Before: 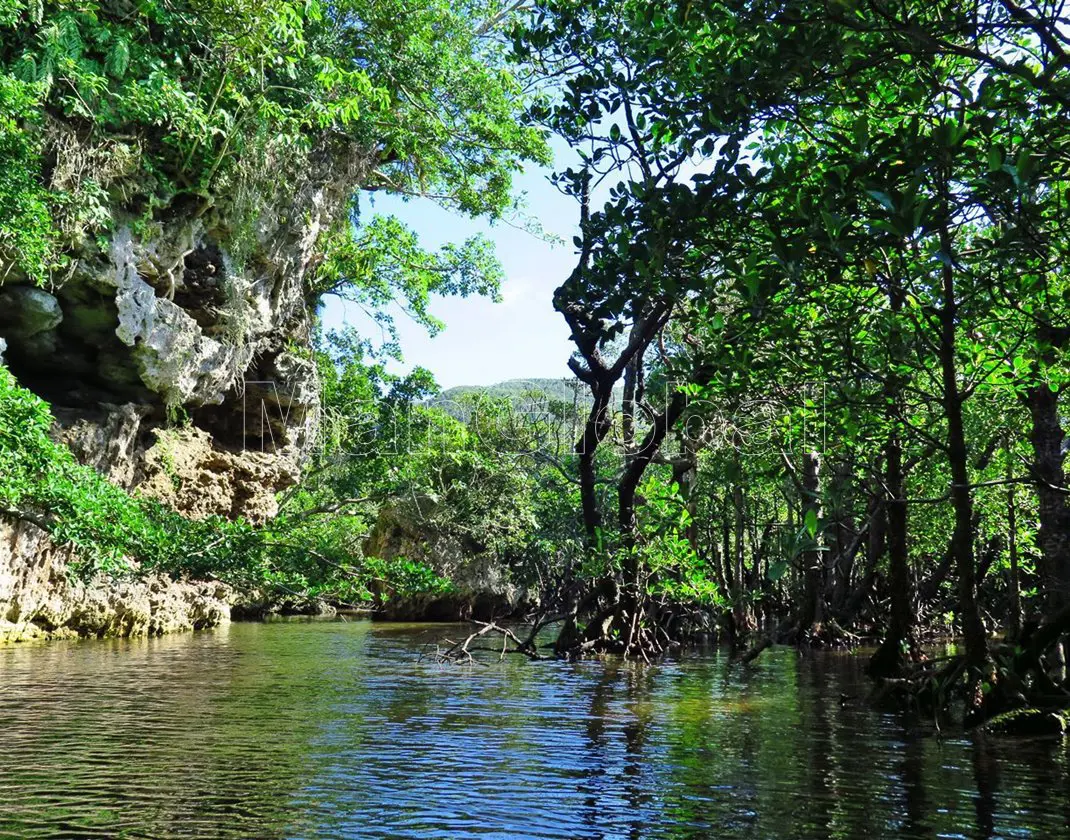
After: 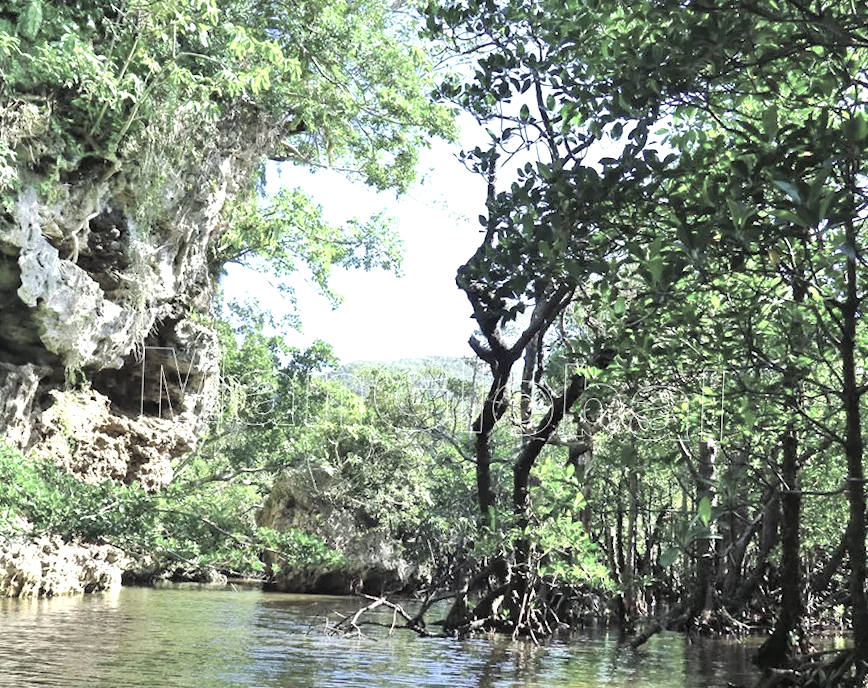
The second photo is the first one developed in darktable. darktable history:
contrast brightness saturation: brightness 0.18, saturation -0.5
exposure: exposure 0.781 EV, compensate highlight preservation false
crop and rotate: left 10.77%, top 5.1%, right 10.41%, bottom 16.76%
rotate and perspective: rotation 2.27°, automatic cropping off
